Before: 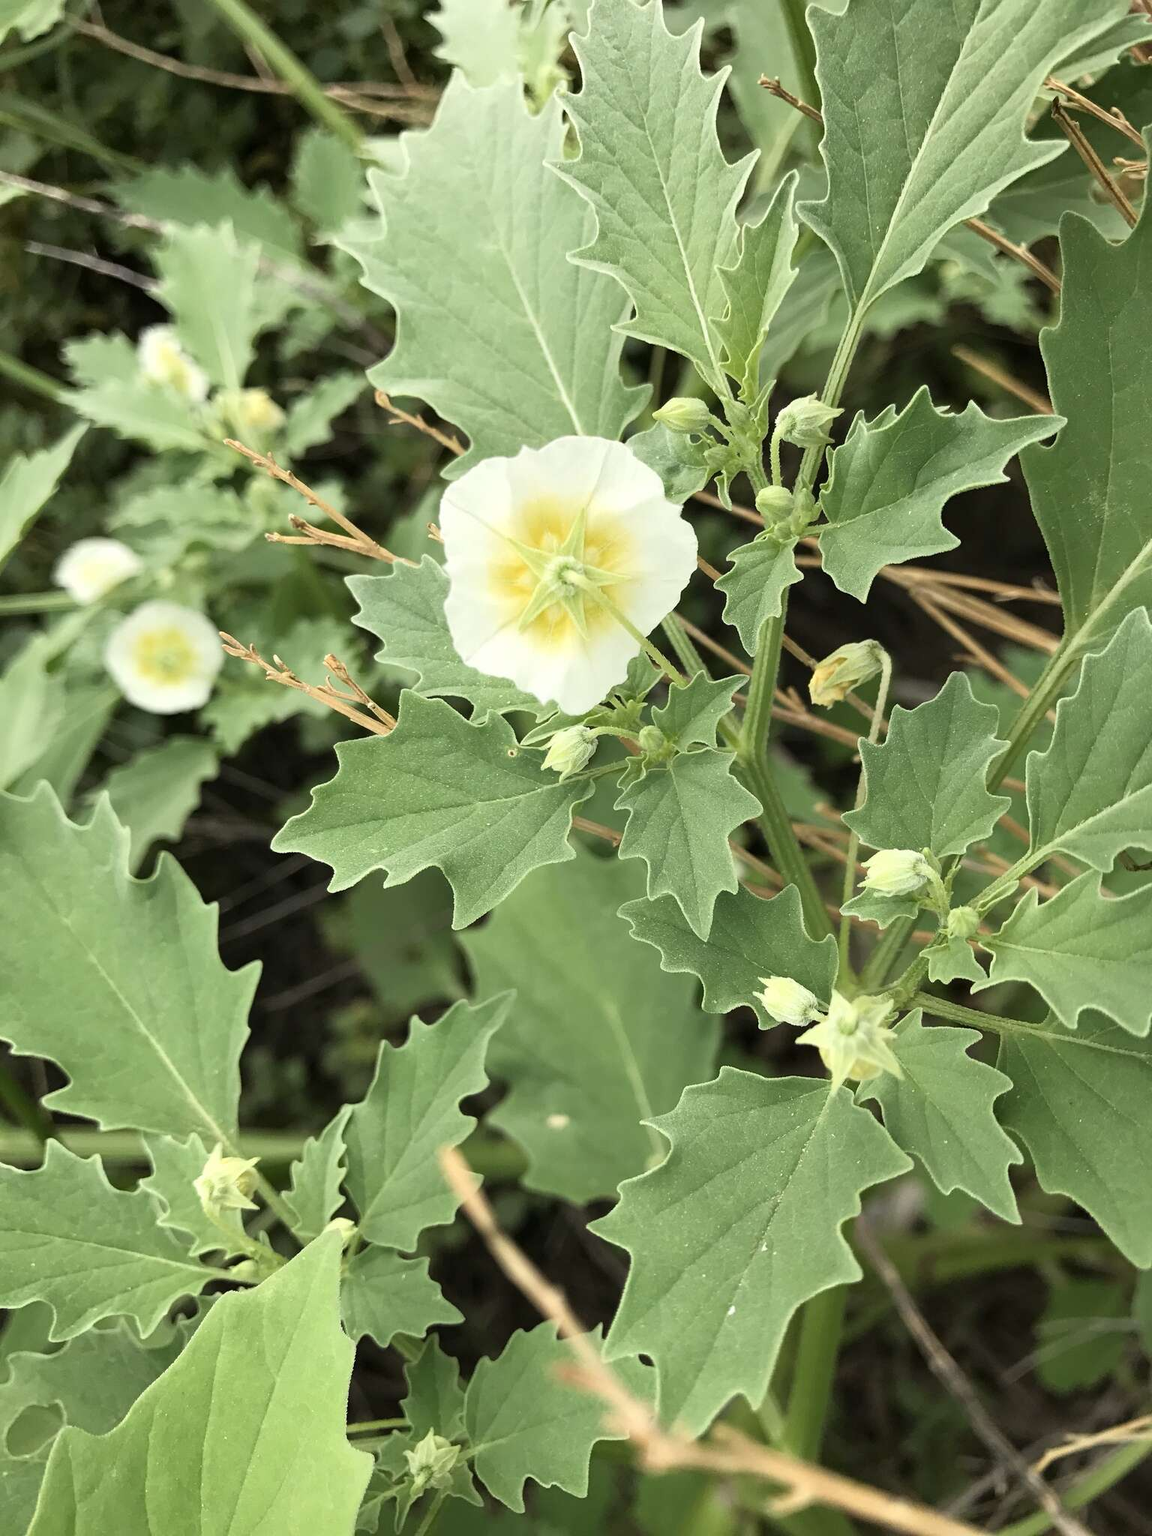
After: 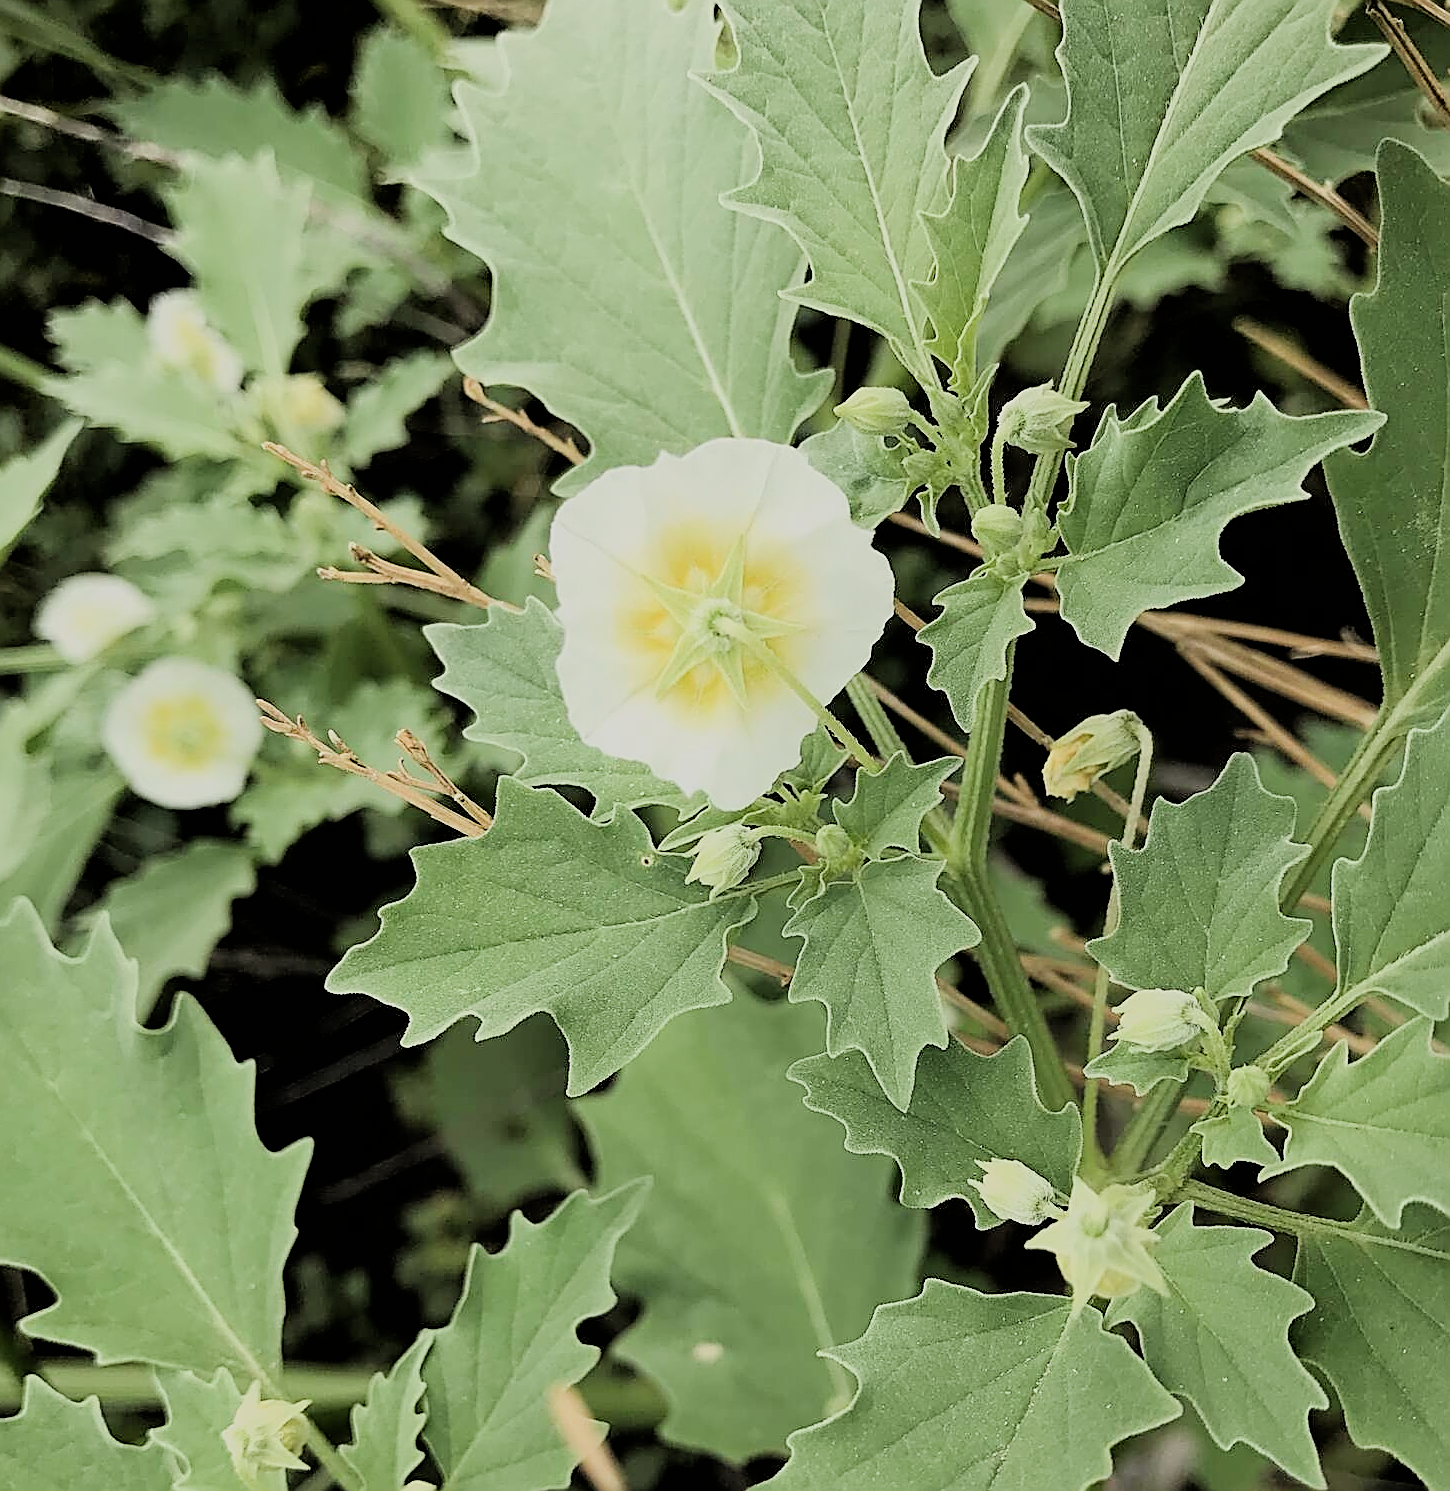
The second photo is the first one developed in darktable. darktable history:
crop: left 2.396%, top 6.987%, right 3.193%, bottom 20.203%
filmic rgb: black relative exposure -4.08 EV, white relative exposure 5.1 EV, hardness 2.02, contrast 1.159
shadows and highlights: radius 93, shadows -15.17, white point adjustment 0.286, highlights 31.39, compress 48.25%, soften with gaussian
sharpen: radius 1.711, amount 1.295
